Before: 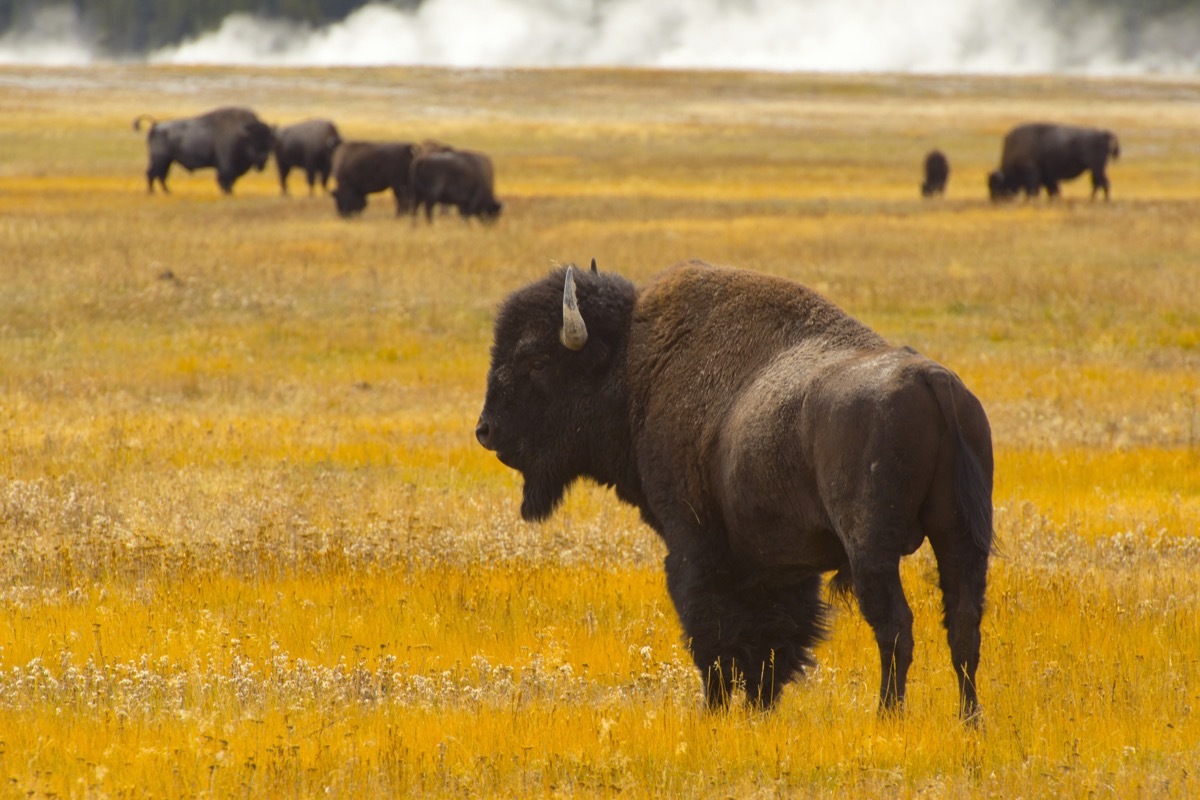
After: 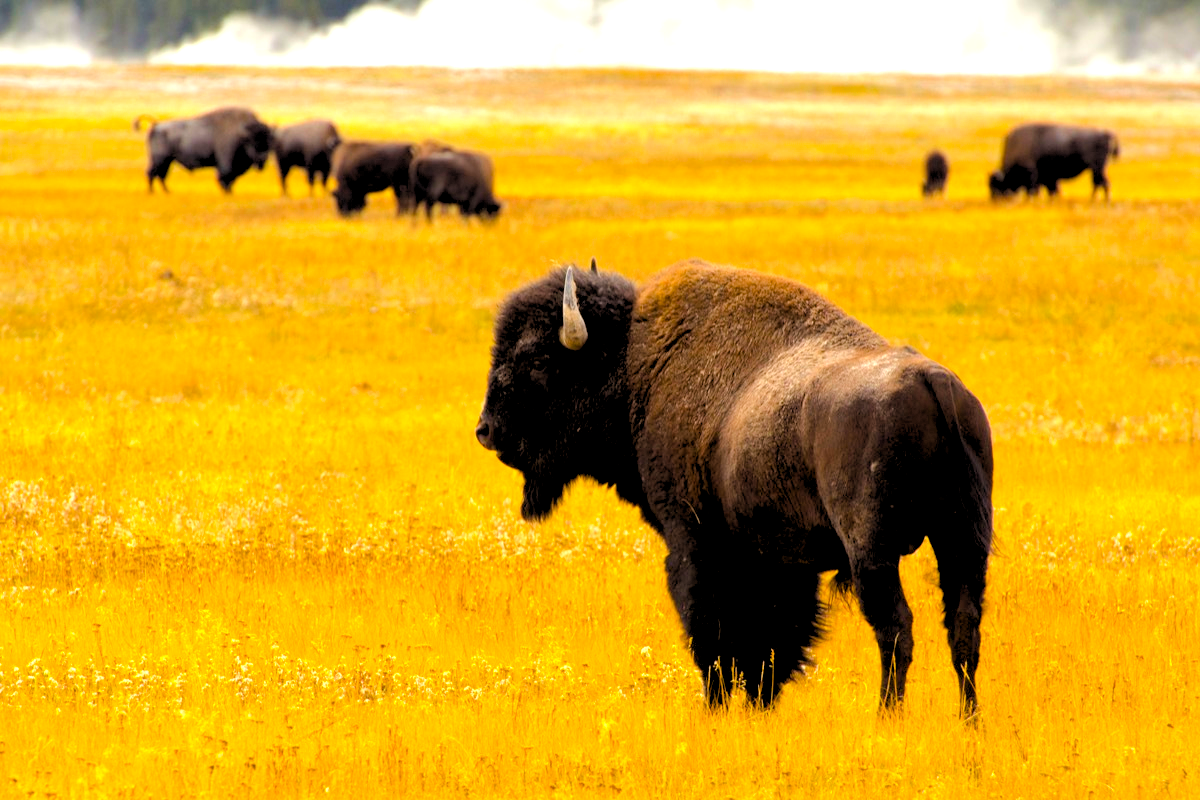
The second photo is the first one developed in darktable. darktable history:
exposure: exposure 0.6 EV, compensate highlight preservation false
color balance rgb: perceptual saturation grading › global saturation 25%, perceptual brilliance grading › mid-tones 10%, perceptual brilliance grading › shadows 15%, global vibrance 20%
rgb levels: levels [[0.034, 0.472, 0.904], [0, 0.5, 1], [0, 0.5, 1]]
